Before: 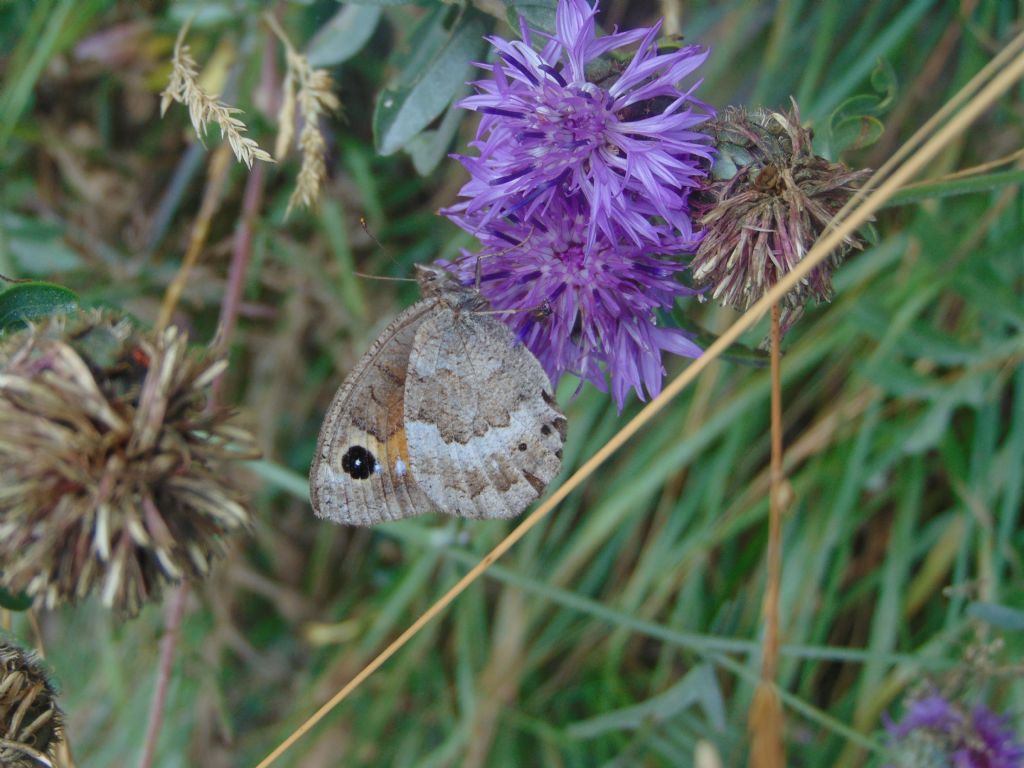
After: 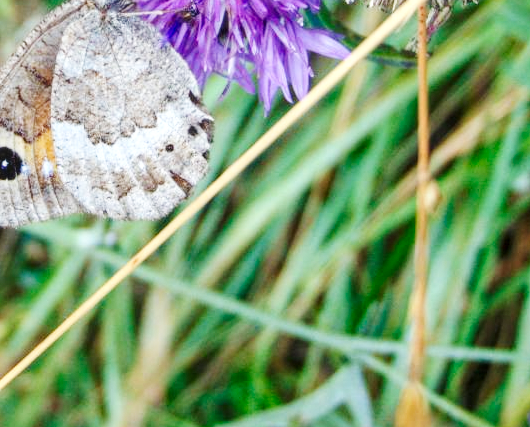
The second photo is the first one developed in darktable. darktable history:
local contrast: detail 130%
base curve: curves: ch0 [(0, 0.003) (0.001, 0.002) (0.006, 0.004) (0.02, 0.022) (0.048, 0.086) (0.094, 0.234) (0.162, 0.431) (0.258, 0.629) (0.385, 0.8) (0.548, 0.918) (0.751, 0.988) (1, 1)], preserve colors none
crop: left 34.492%, top 38.99%, right 13.698%, bottom 5.329%
